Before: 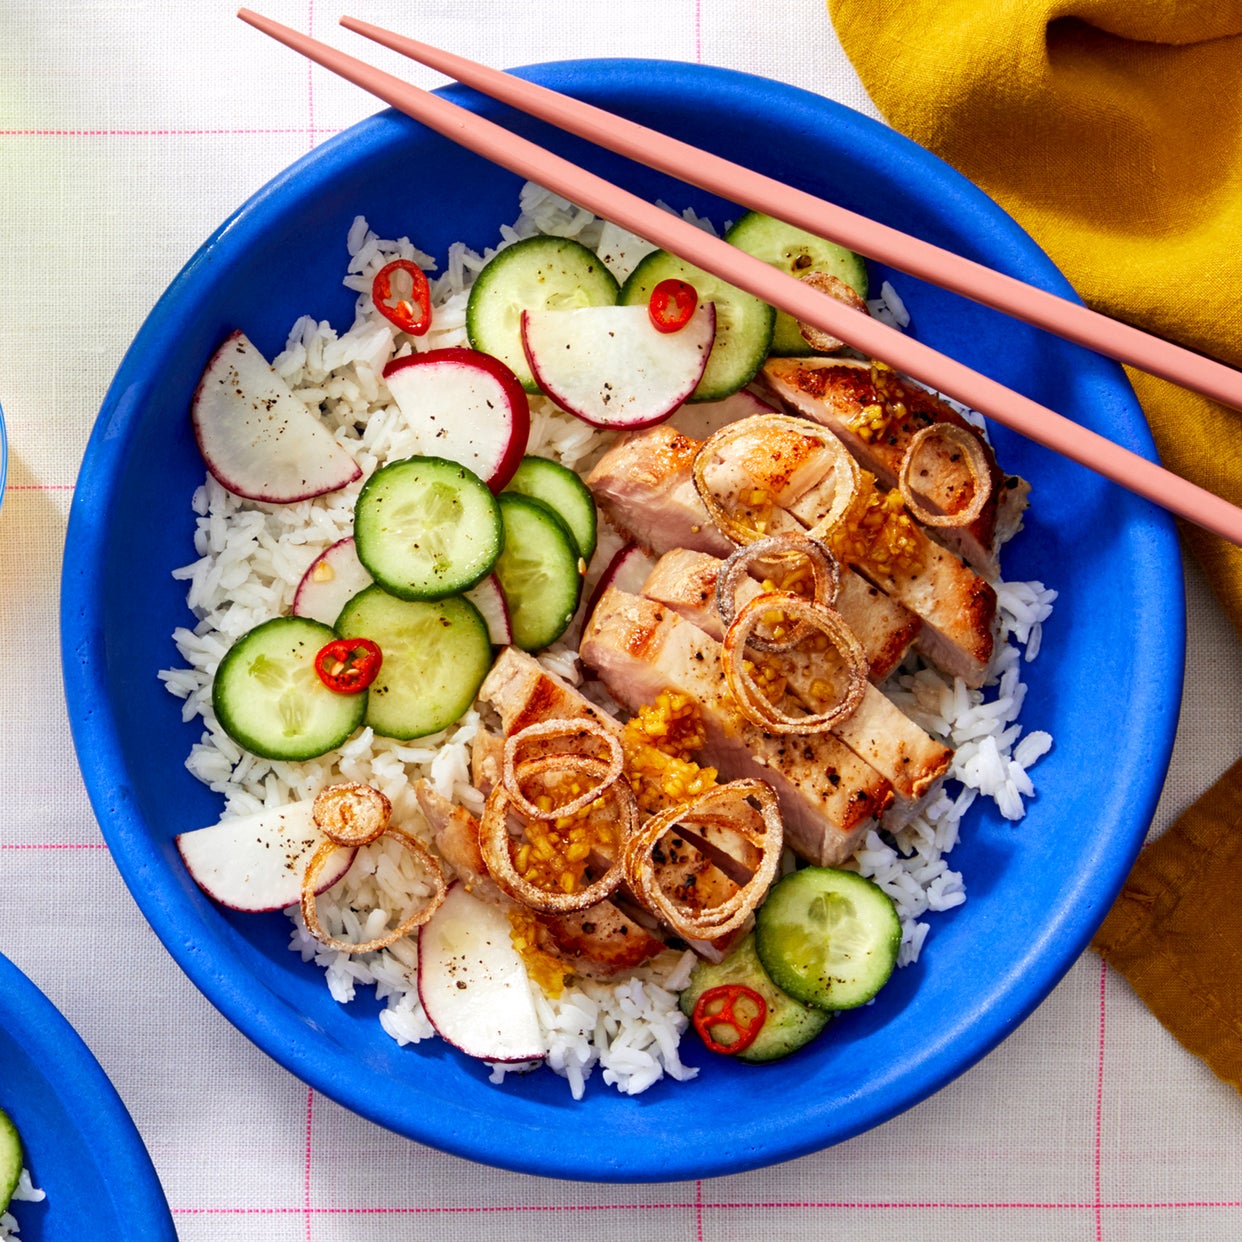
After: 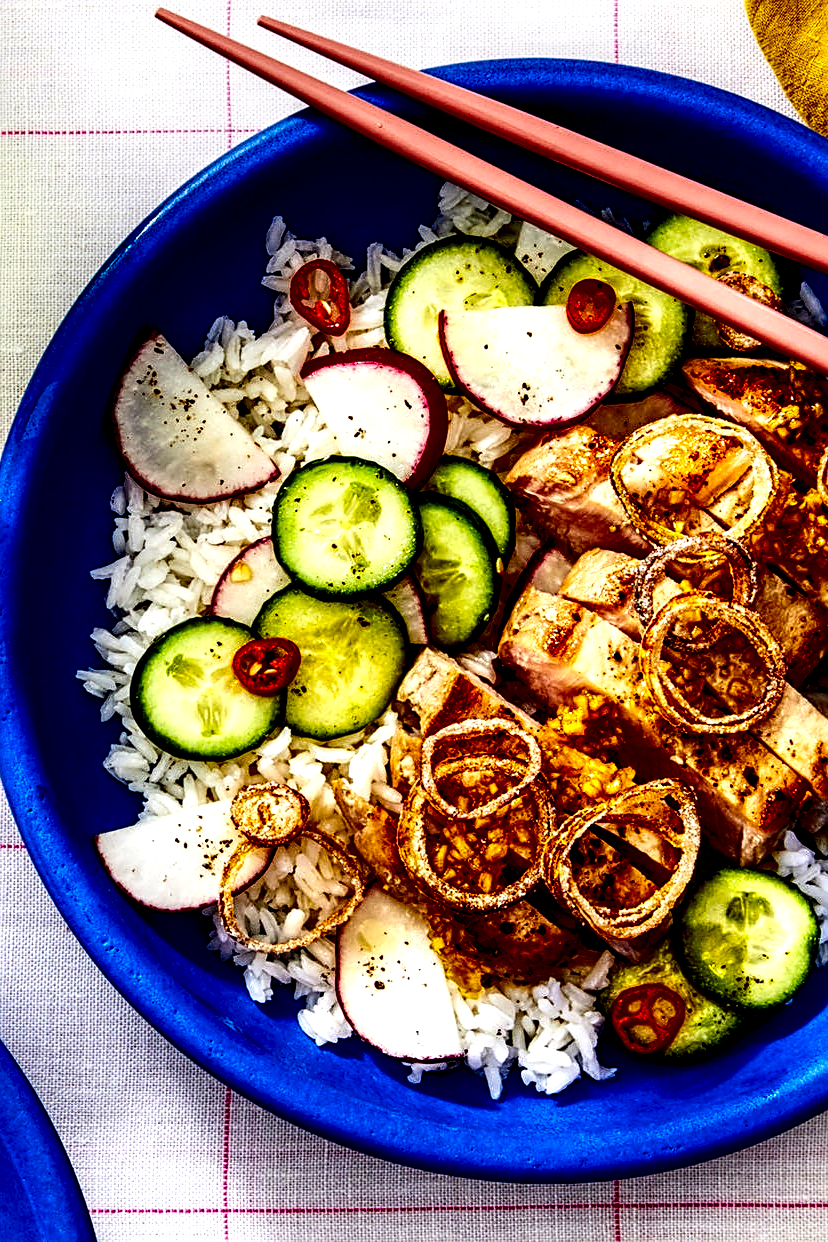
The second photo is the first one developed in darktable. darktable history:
local contrast: shadows 185%, detail 225%
sharpen: on, module defaults
crop and rotate: left 6.617%, right 26.717%
contrast brightness saturation: contrast 0.22, brightness -0.19, saturation 0.24
color balance rgb: perceptual saturation grading › global saturation 20%, global vibrance 20%
